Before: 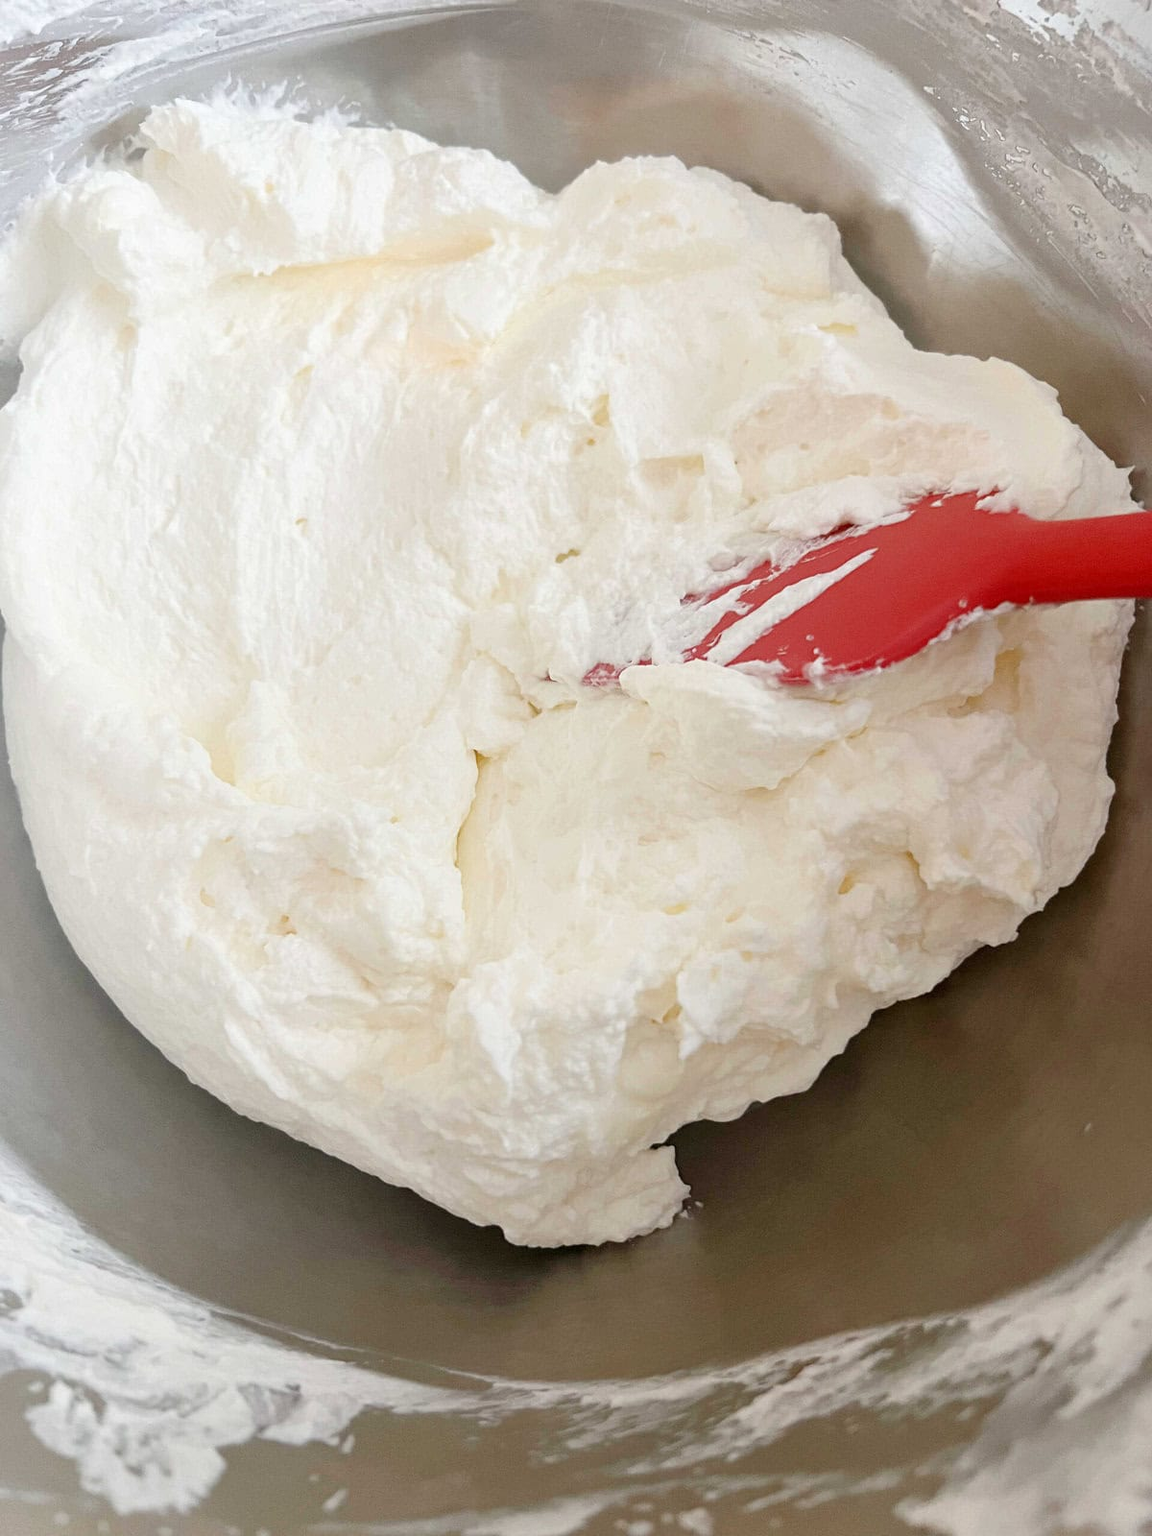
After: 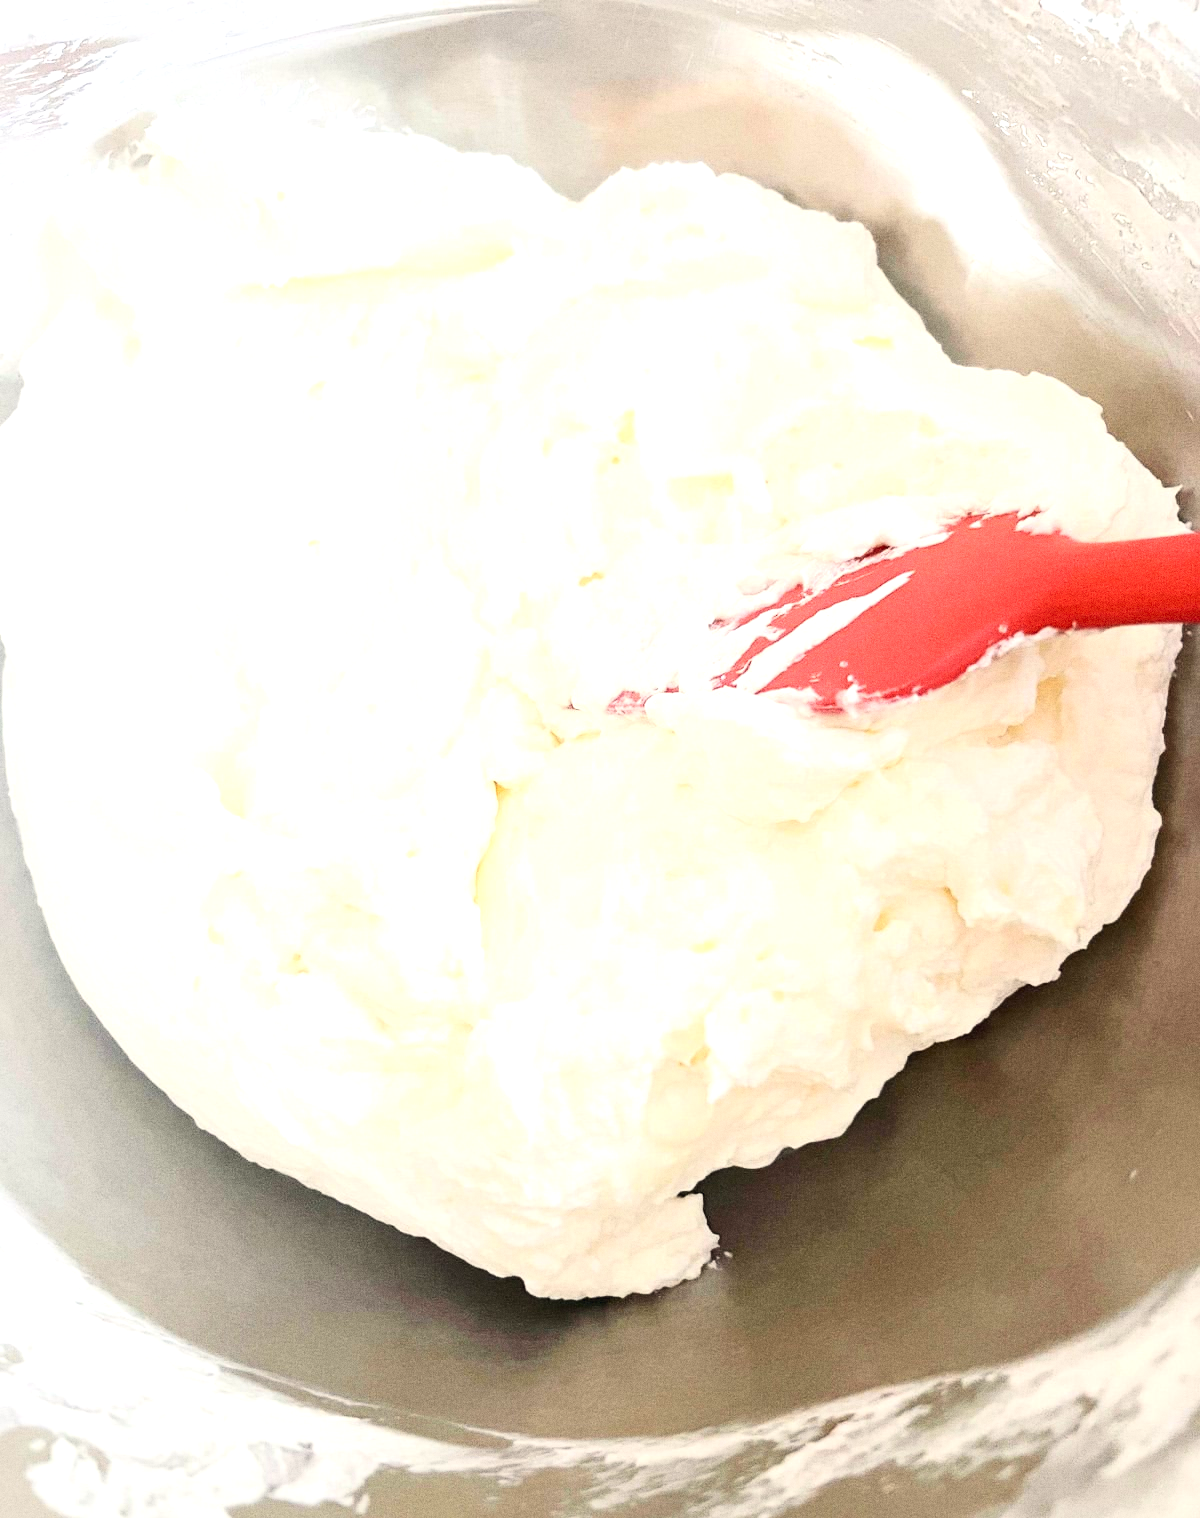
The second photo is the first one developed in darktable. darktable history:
color correction: highlights a* 0.207, highlights b* 2.7, shadows a* -0.874, shadows b* -4.78
contrast brightness saturation: contrast 0.24, brightness 0.09
exposure: black level correction 0, exposure 0.95 EV, compensate exposure bias true, compensate highlight preservation false
grain: coarseness 0.09 ISO
crop and rotate: top 0%, bottom 5.097%
